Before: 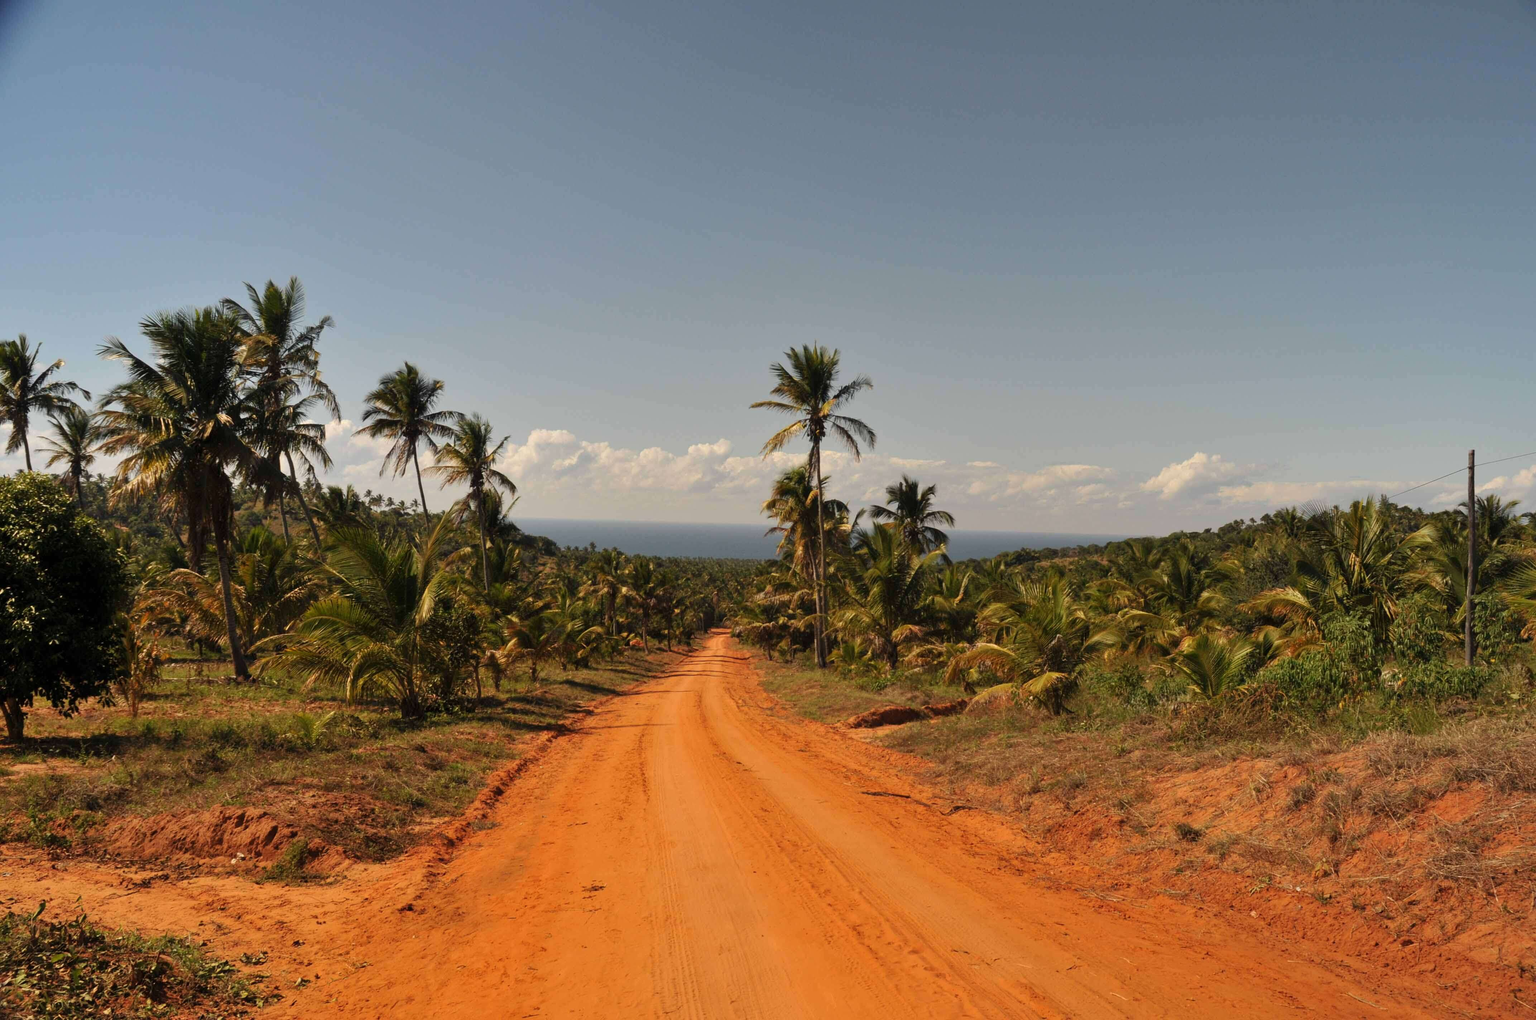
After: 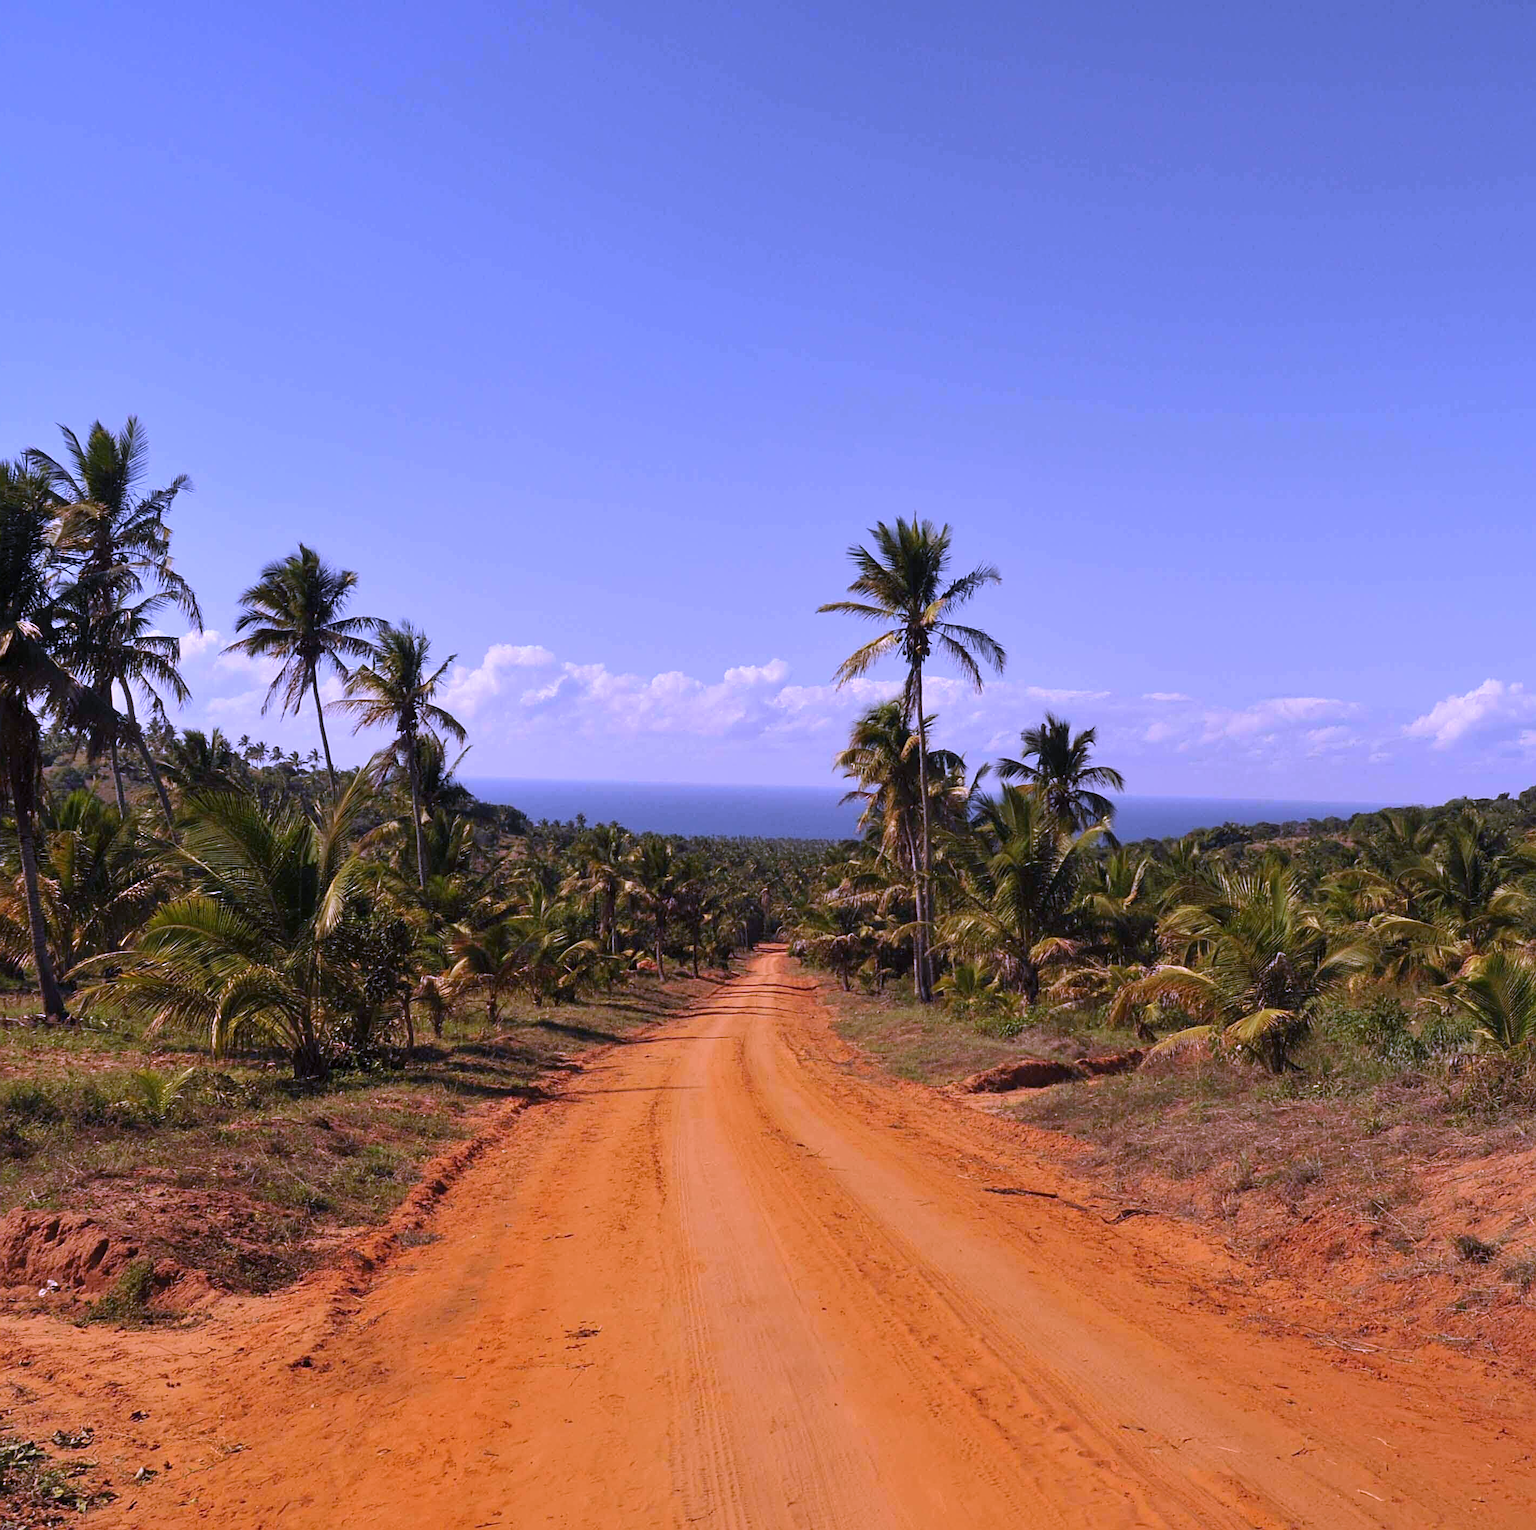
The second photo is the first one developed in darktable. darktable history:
crop and rotate: left 13.409%, right 19.924%
sharpen: on, module defaults
white balance: red 0.98, blue 1.61
